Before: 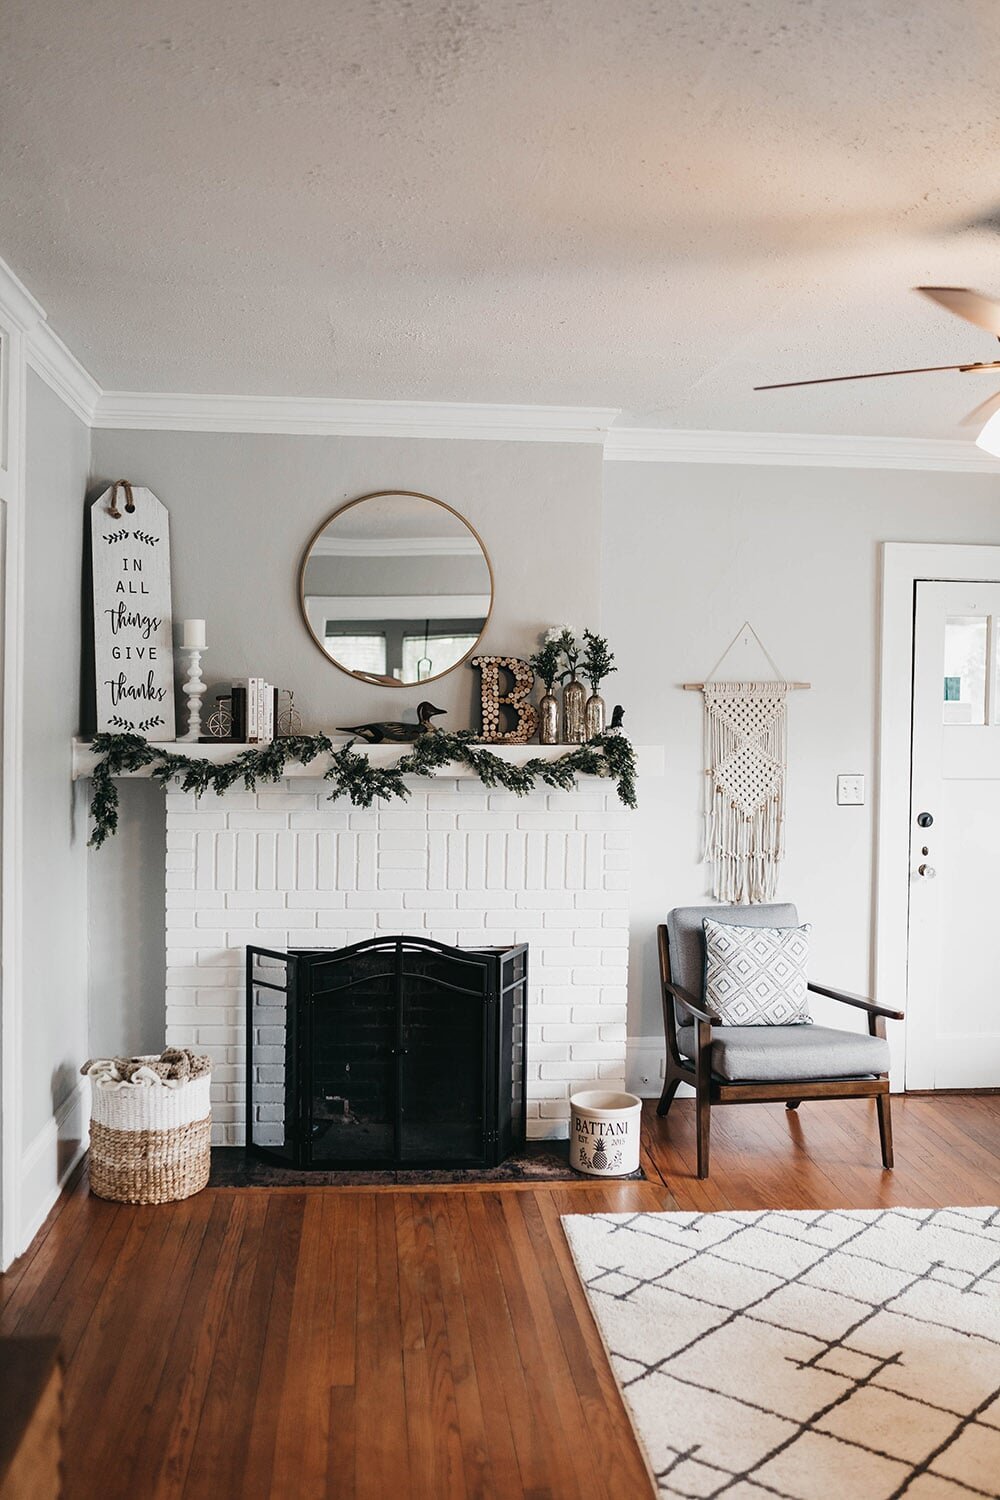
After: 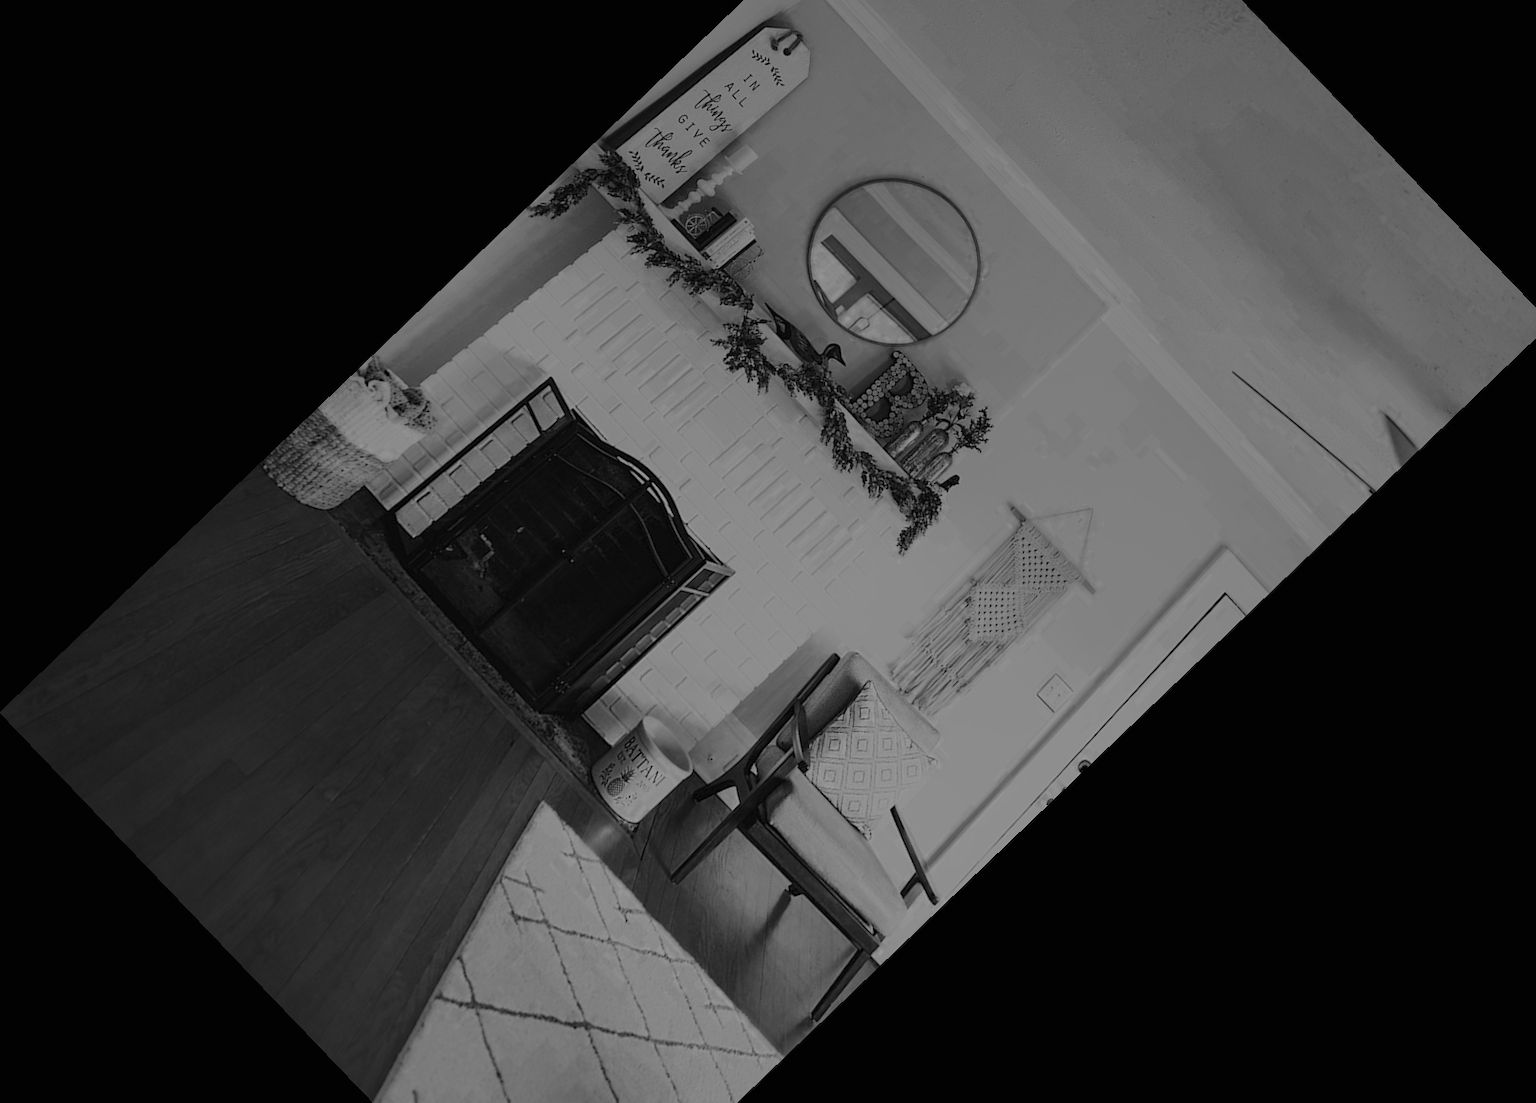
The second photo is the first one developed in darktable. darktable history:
color balance rgb: linear chroma grading › global chroma 9%, perceptual saturation grading › global saturation 36%, perceptual saturation grading › shadows 35%, perceptual brilliance grading › global brilliance 15%, perceptual brilliance grading › shadows -35%, global vibrance 15%
color correction: highlights a* 10.12, highlights b* 39.04, shadows a* 14.62, shadows b* 3.37
rotate and perspective: rotation 0.72°, lens shift (vertical) -0.352, lens shift (horizontal) -0.051, crop left 0.152, crop right 0.859, crop top 0.019, crop bottom 0.964
crop and rotate: angle -46.26°, top 16.234%, right 0.912%, bottom 11.704%
color balance: mode lift, gamma, gain (sRGB), lift [1, 1, 1.022, 1.026]
color zones: curves: ch0 [(0.287, 0.048) (0.493, 0.484) (0.737, 0.816)]; ch1 [(0, 0) (0.143, 0) (0.286, 0) (0.429, 0) (0.571, 0) (0.714, 0) (0.857, 0)]
